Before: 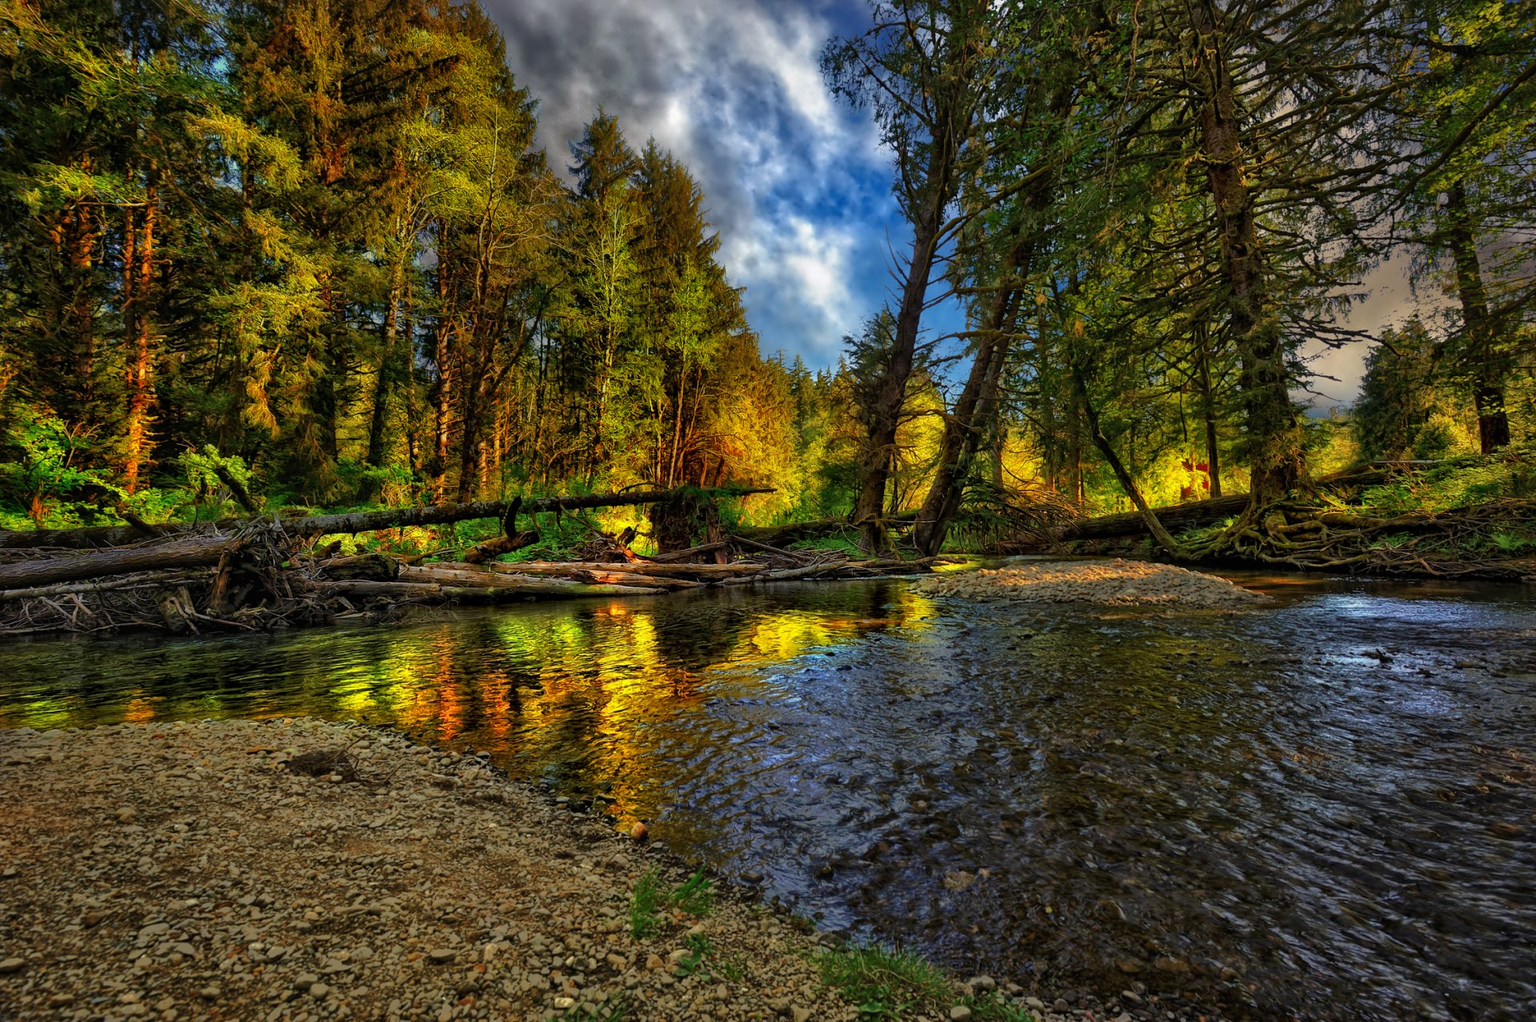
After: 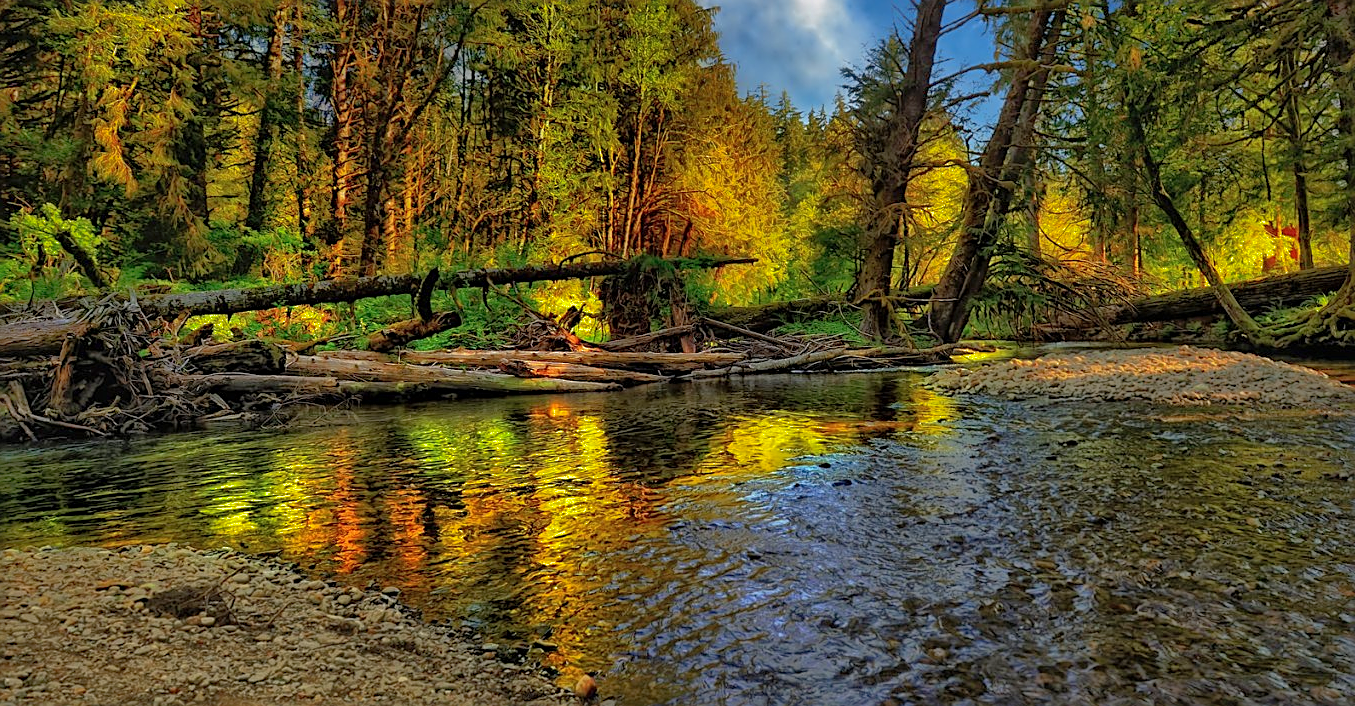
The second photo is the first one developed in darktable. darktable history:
sharpen: on, module defaults
shadows and highlights: shadows 60, highlights -60
crop: left 11.123%, top 27.61%, right 18.3%, bottom 17.034%
